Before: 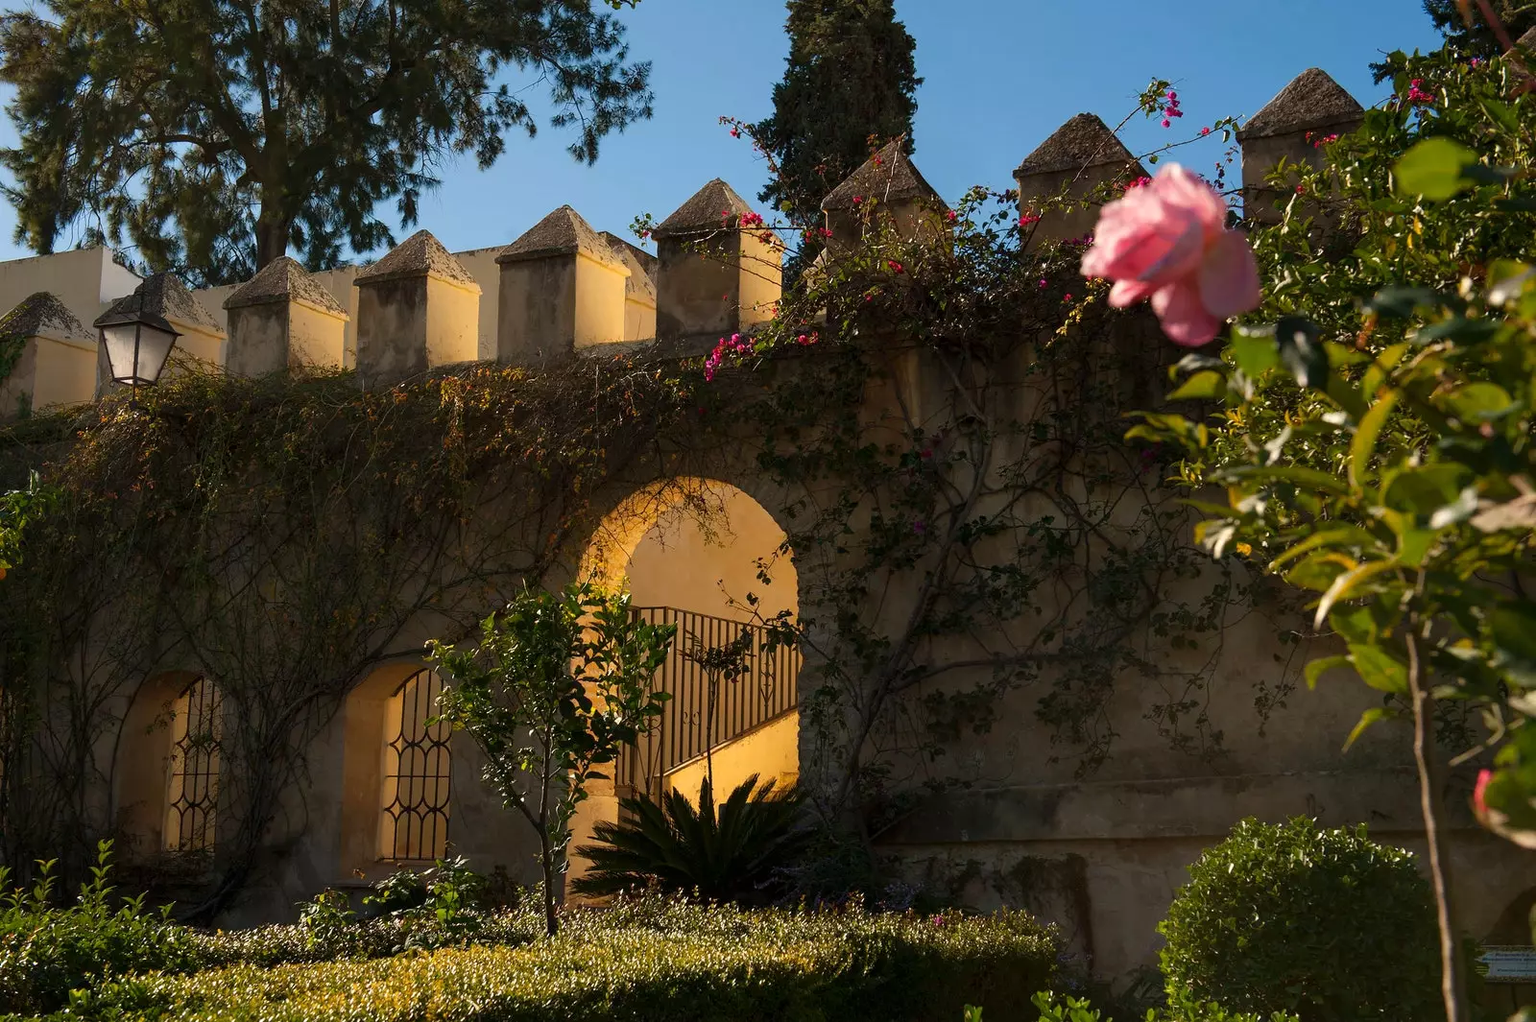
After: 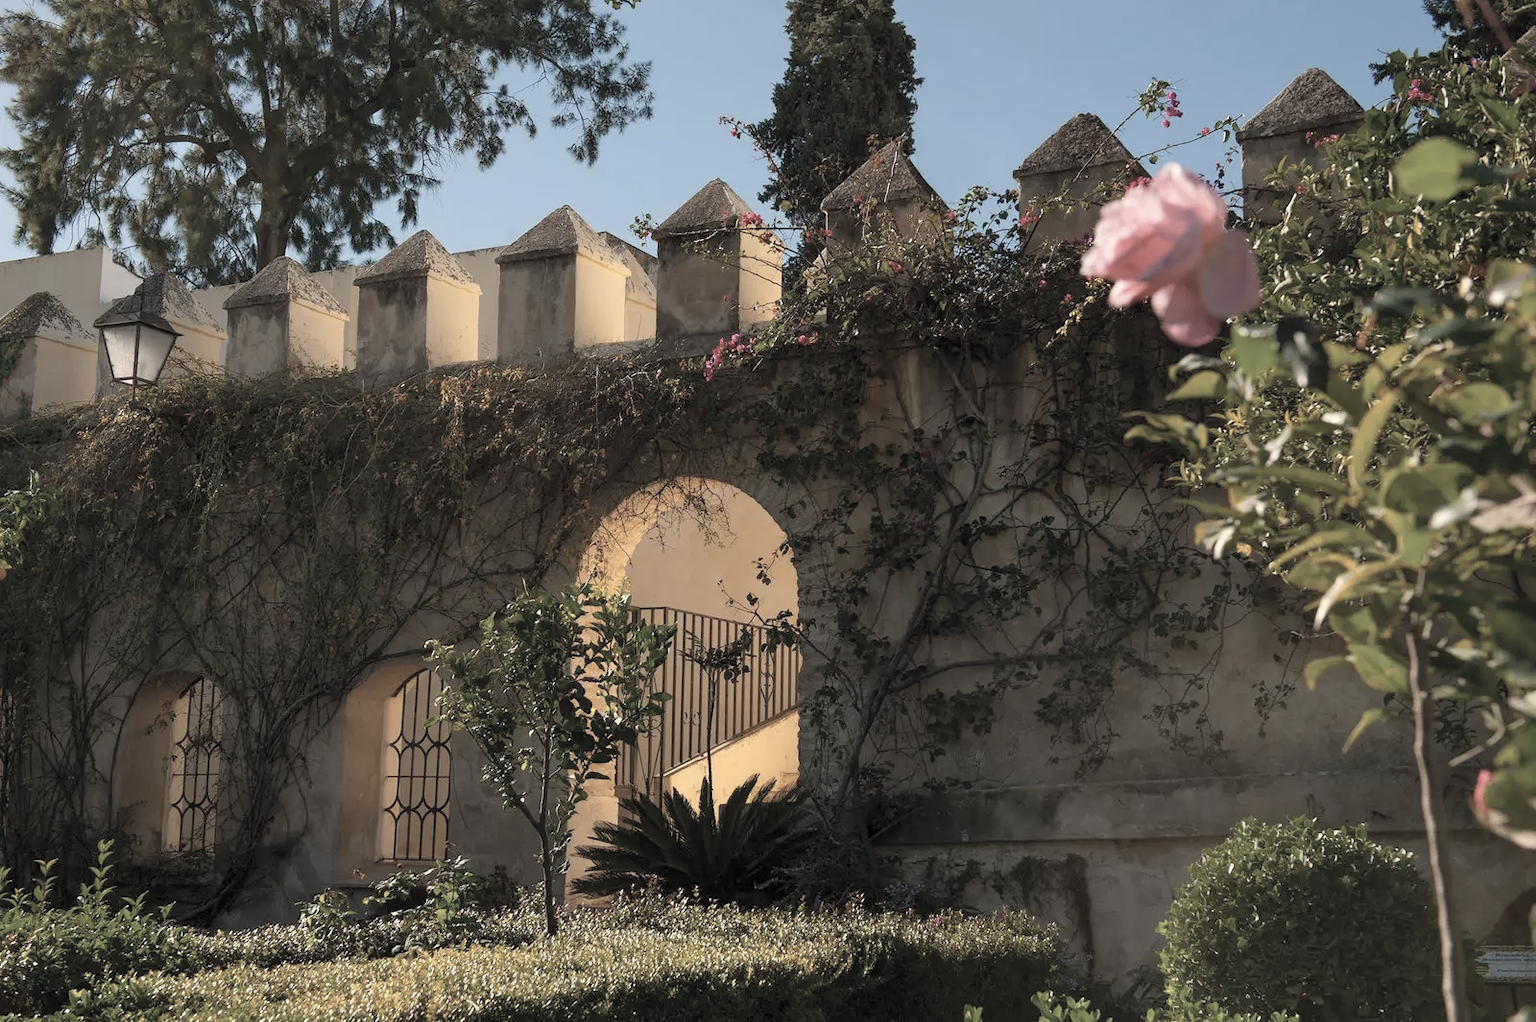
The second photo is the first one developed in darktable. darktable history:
contrast brightness saturation: brightness 0.185, saturation -0.517
levels: levels [0, 0.498, 0.996]
